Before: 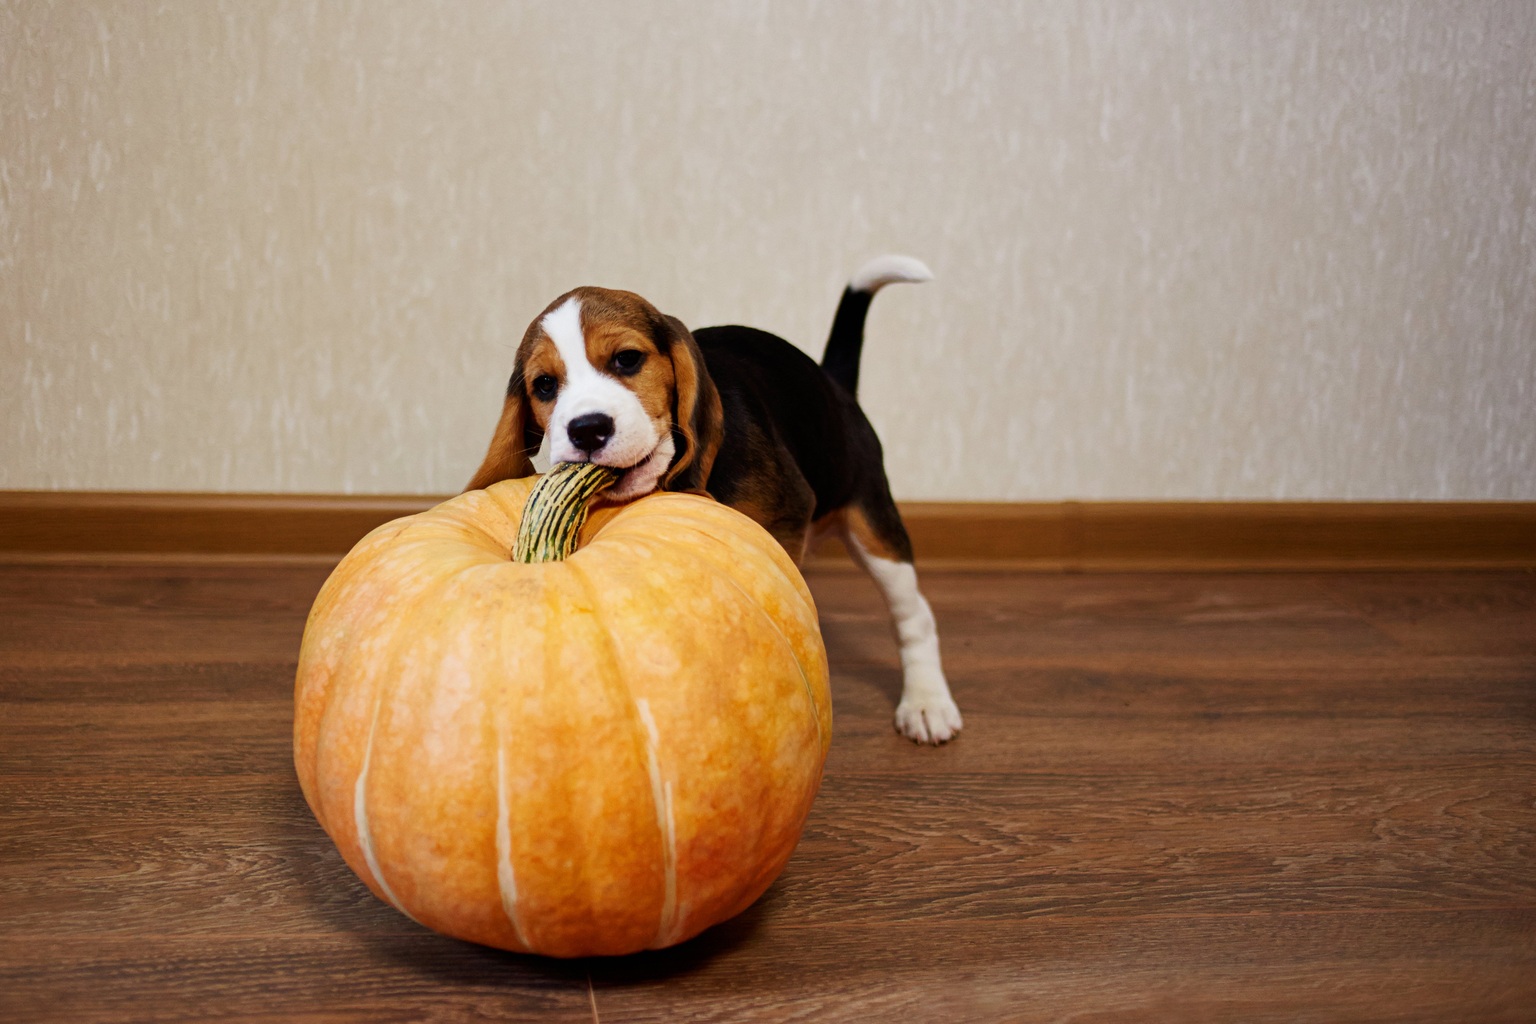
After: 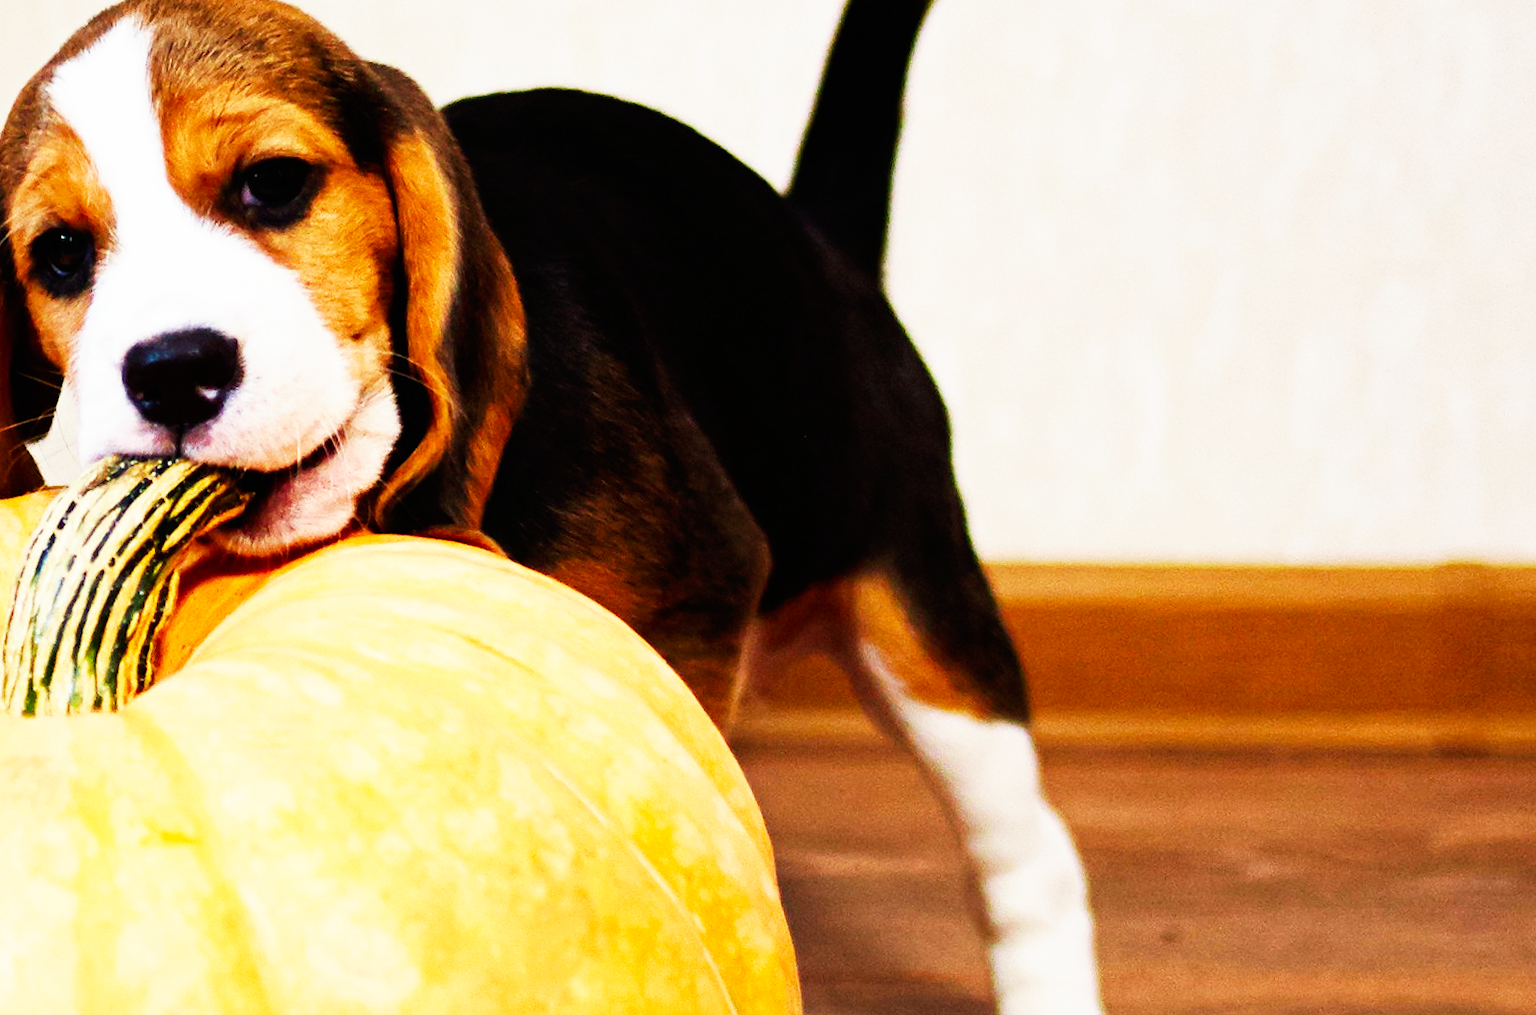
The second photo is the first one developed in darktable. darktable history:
rotate and perspective: rotation 0.062°, lens shift (vertical) 0.115, lens shift (horizontal) -0.133, crop left 0.047, crop right 0.94, crop top 0.061, crop bottom 0.94
crop: left 30%, top 30%, right 30%, bottom 30%
base curve: curves: ch0 [(0, 0) (0.007, 0.004) (0.027, 0.03) (0.046, 0.07) (0.207, 0.54) (0.442, 0.872) (0.673, 0.972) (1, 1)], preserve colors none
